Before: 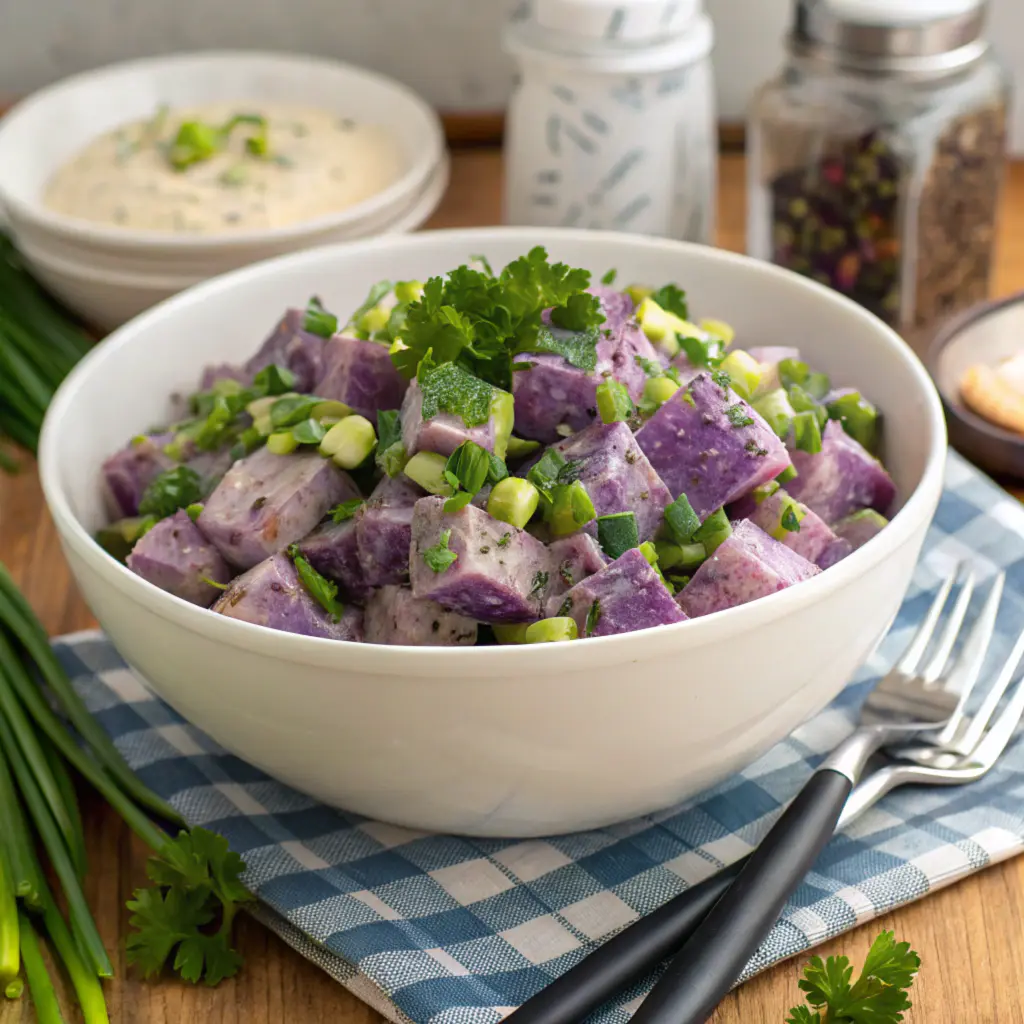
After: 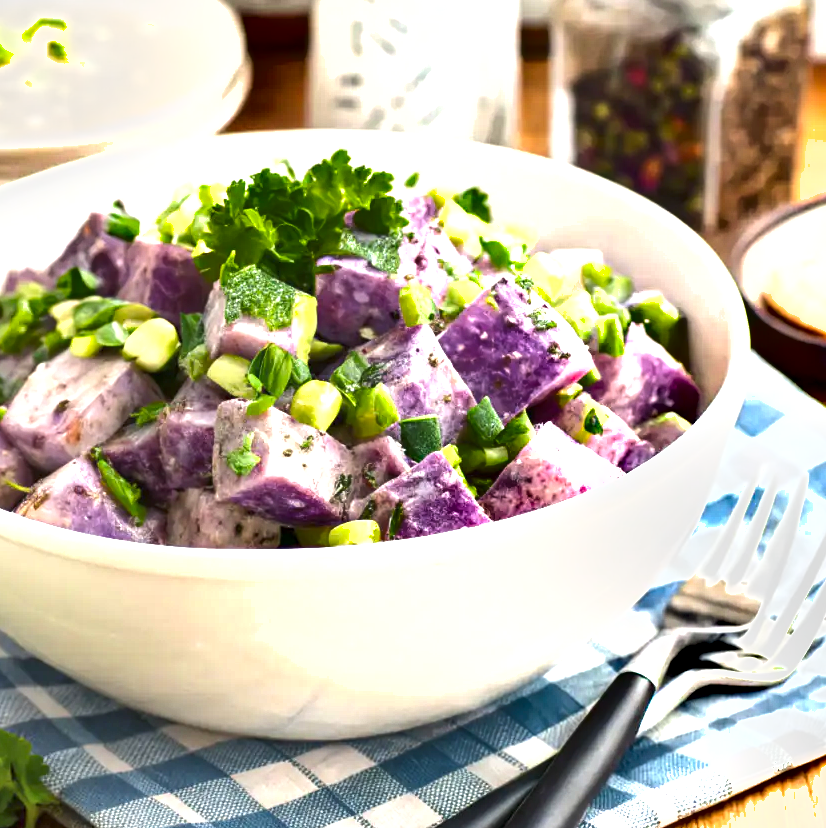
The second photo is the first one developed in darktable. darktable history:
shadows and highlights: shadows 61.28, soften with gaussian
exposure: black level correction 0, exposure 1.457 EV, compensate exposure bias true, compensate highlight preservation false
crop: left 19.297%, top 9.505%, right 0.001%, bottom 9.591%
local contrast: highlights 104%, shadows 102%, detail 119%, midtone range 0.2
